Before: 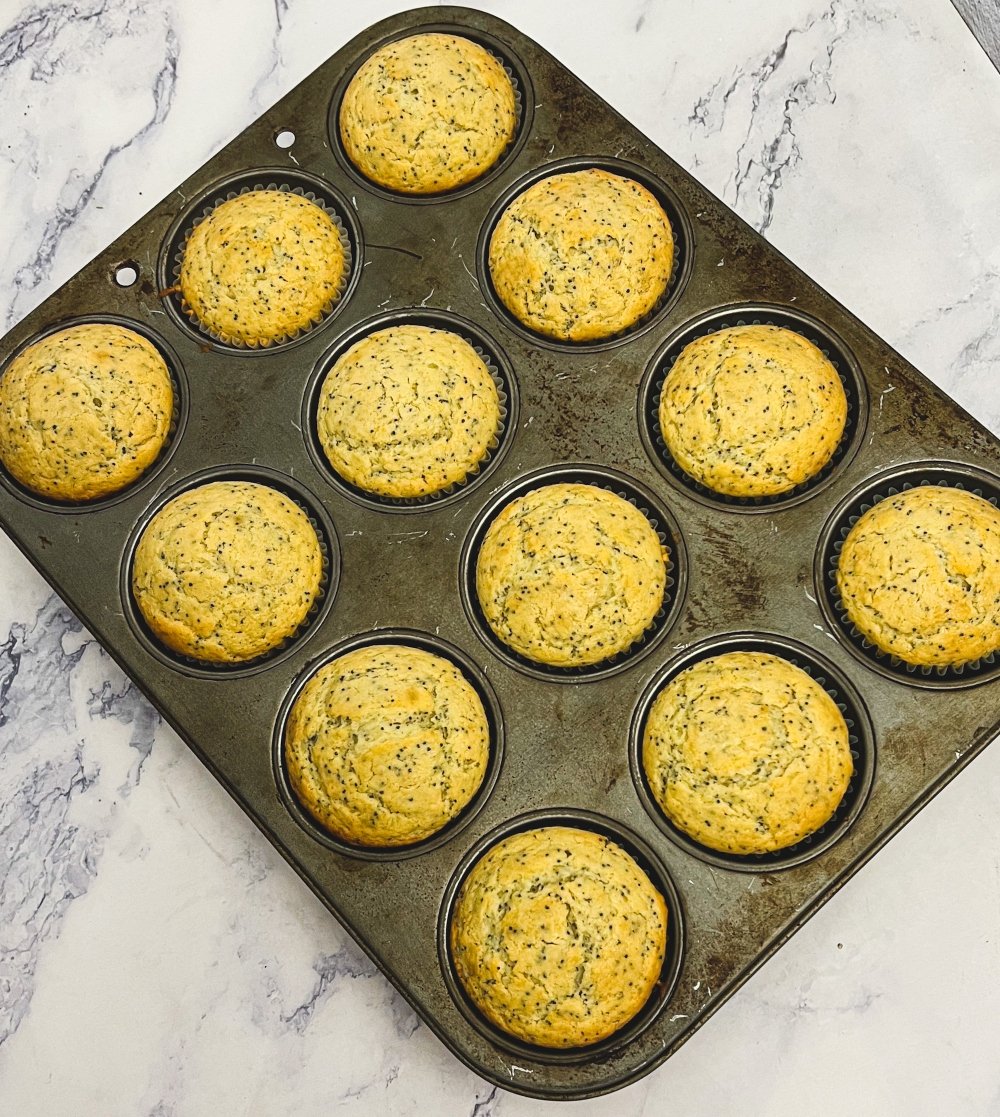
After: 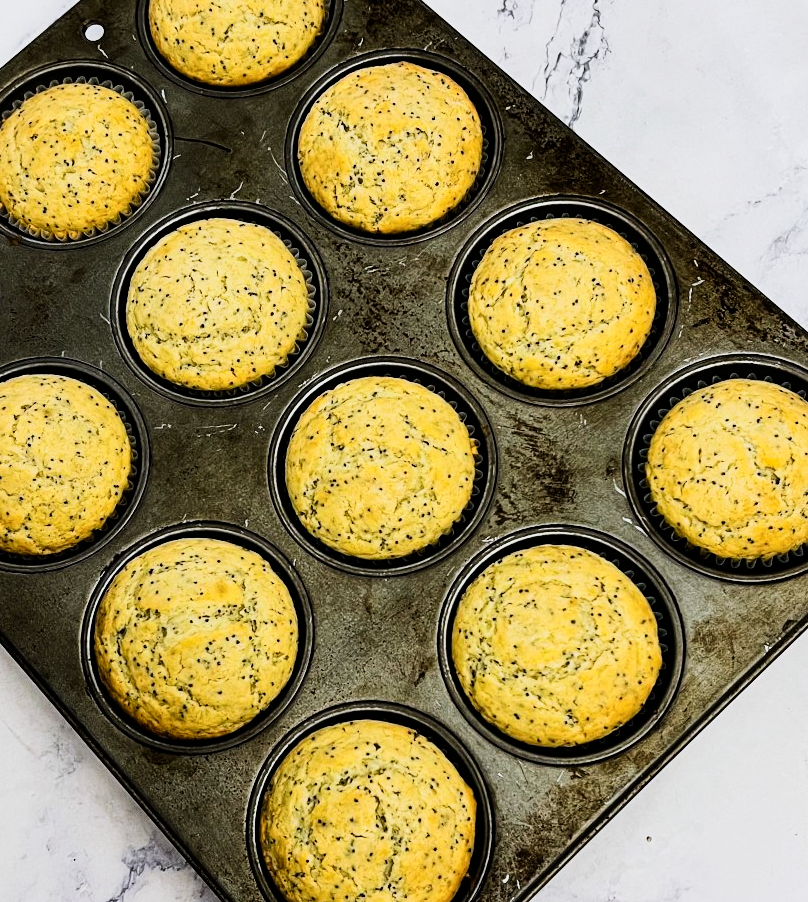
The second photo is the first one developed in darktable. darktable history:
filmic rgb: black relative exposure -5 EV, white relative exposure 3.5 EV, hardness 3.19, contrast 1.4, highlights saturation mix -50%
white balance: red 0.984, blue 1.059
crop: left 19.159%, top 9.58%, bottom 9.58%
contrast brightness saturation: contrast 0.15, brightness -0.01, saturation 0.1
